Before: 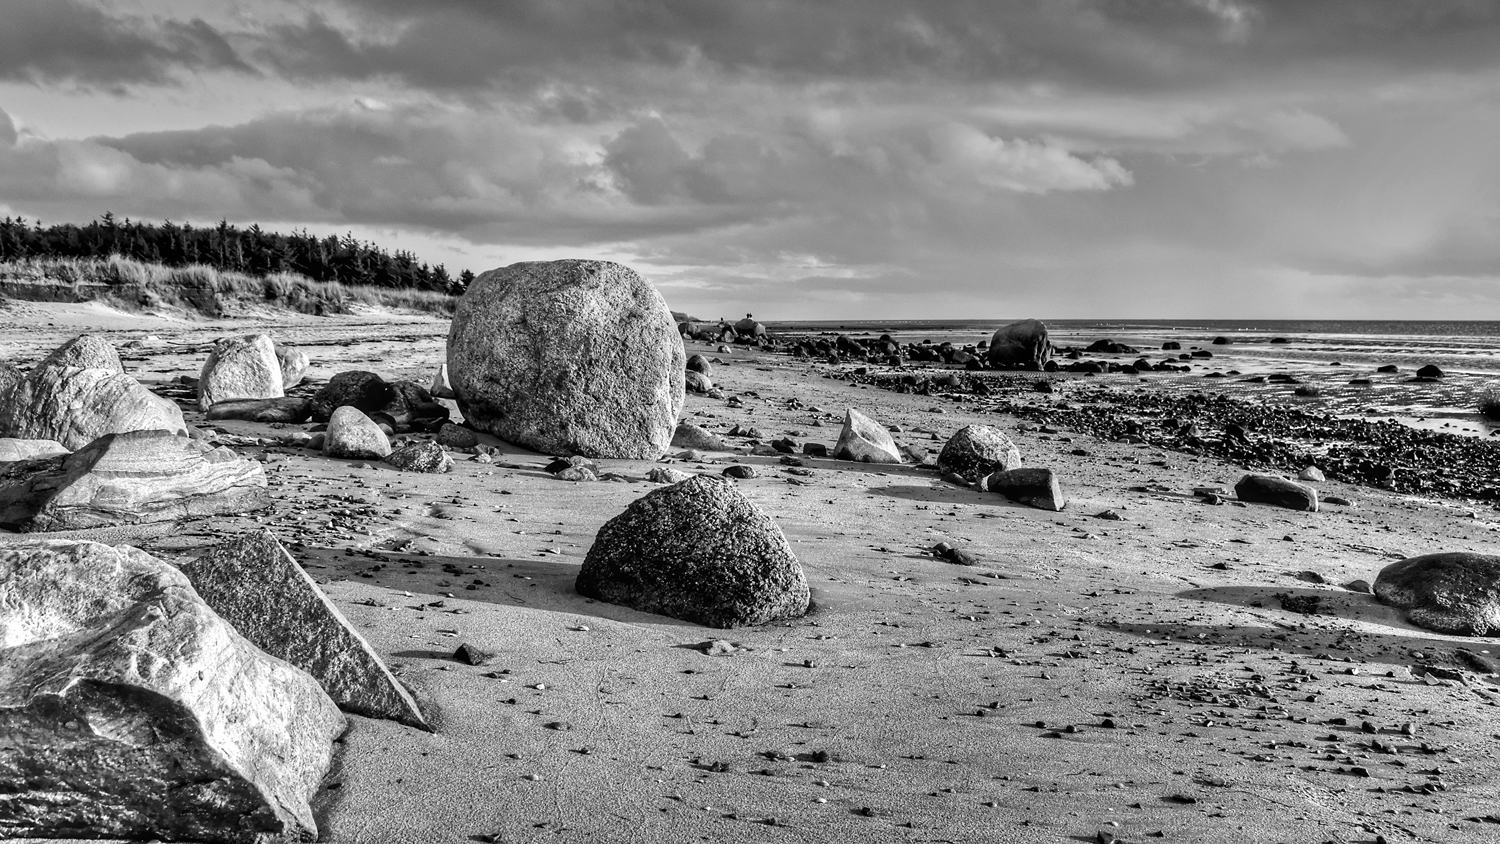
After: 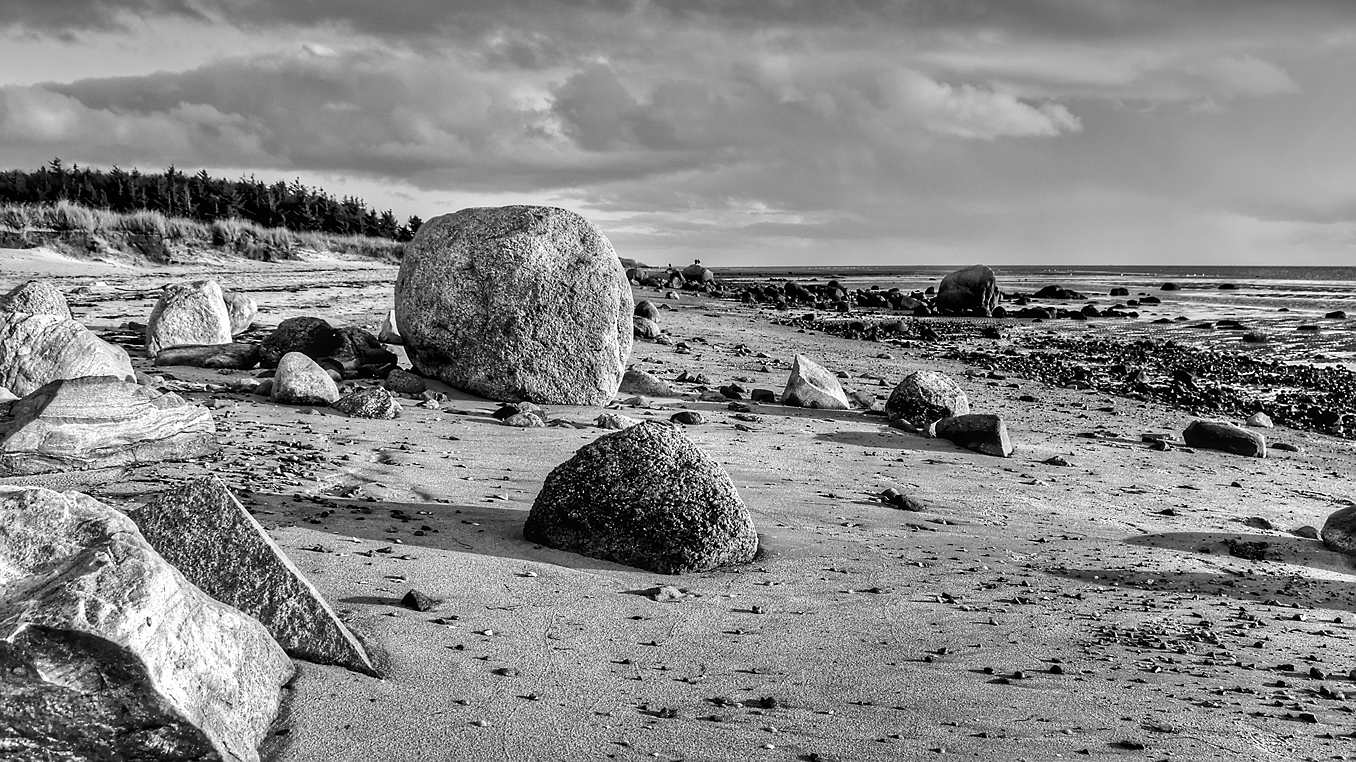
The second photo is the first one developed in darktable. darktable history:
crop: left 3.492%, top 6.515%, right 6.061%, bottom 3.17%
sharpen: radius 1.033
